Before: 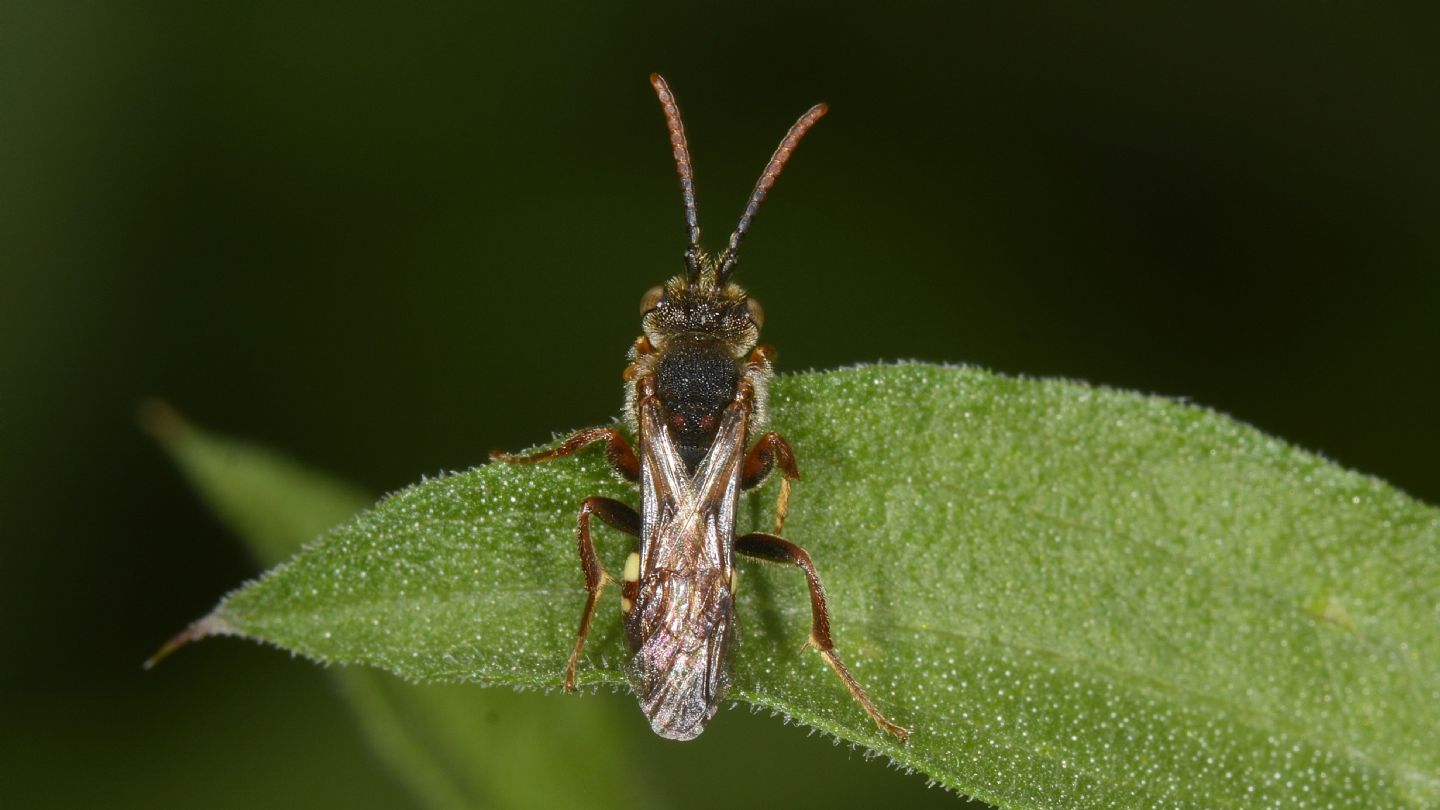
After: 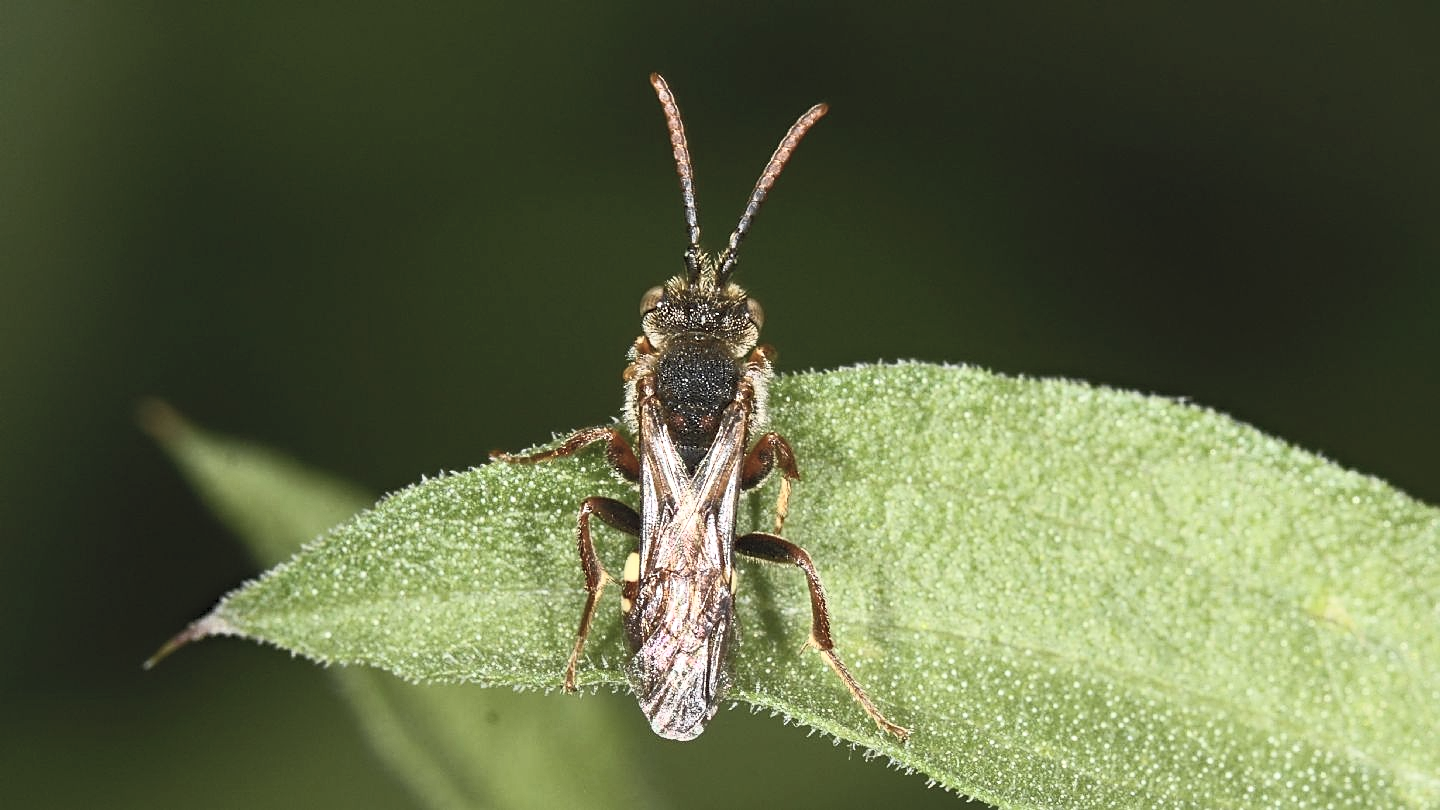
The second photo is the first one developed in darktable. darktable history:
contrast brightness saturation: contrast 0.421, brightness 0.546, saturation -0.208
haze removal: compatibility mode true, adaptive false
sharpen: on, module defaults
